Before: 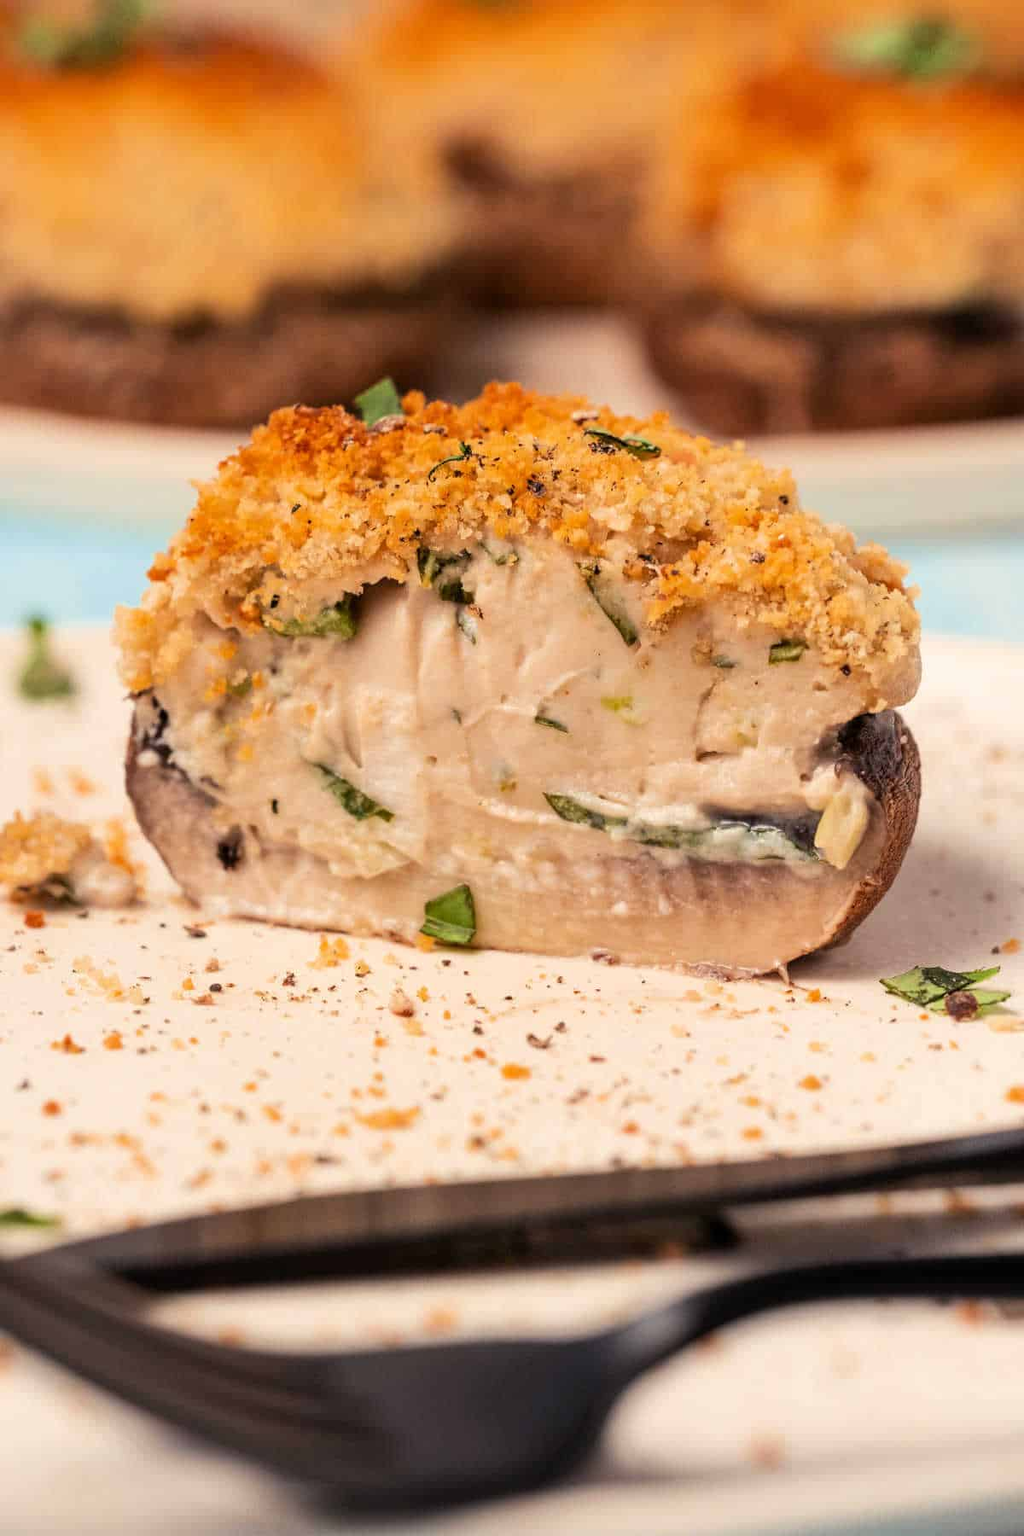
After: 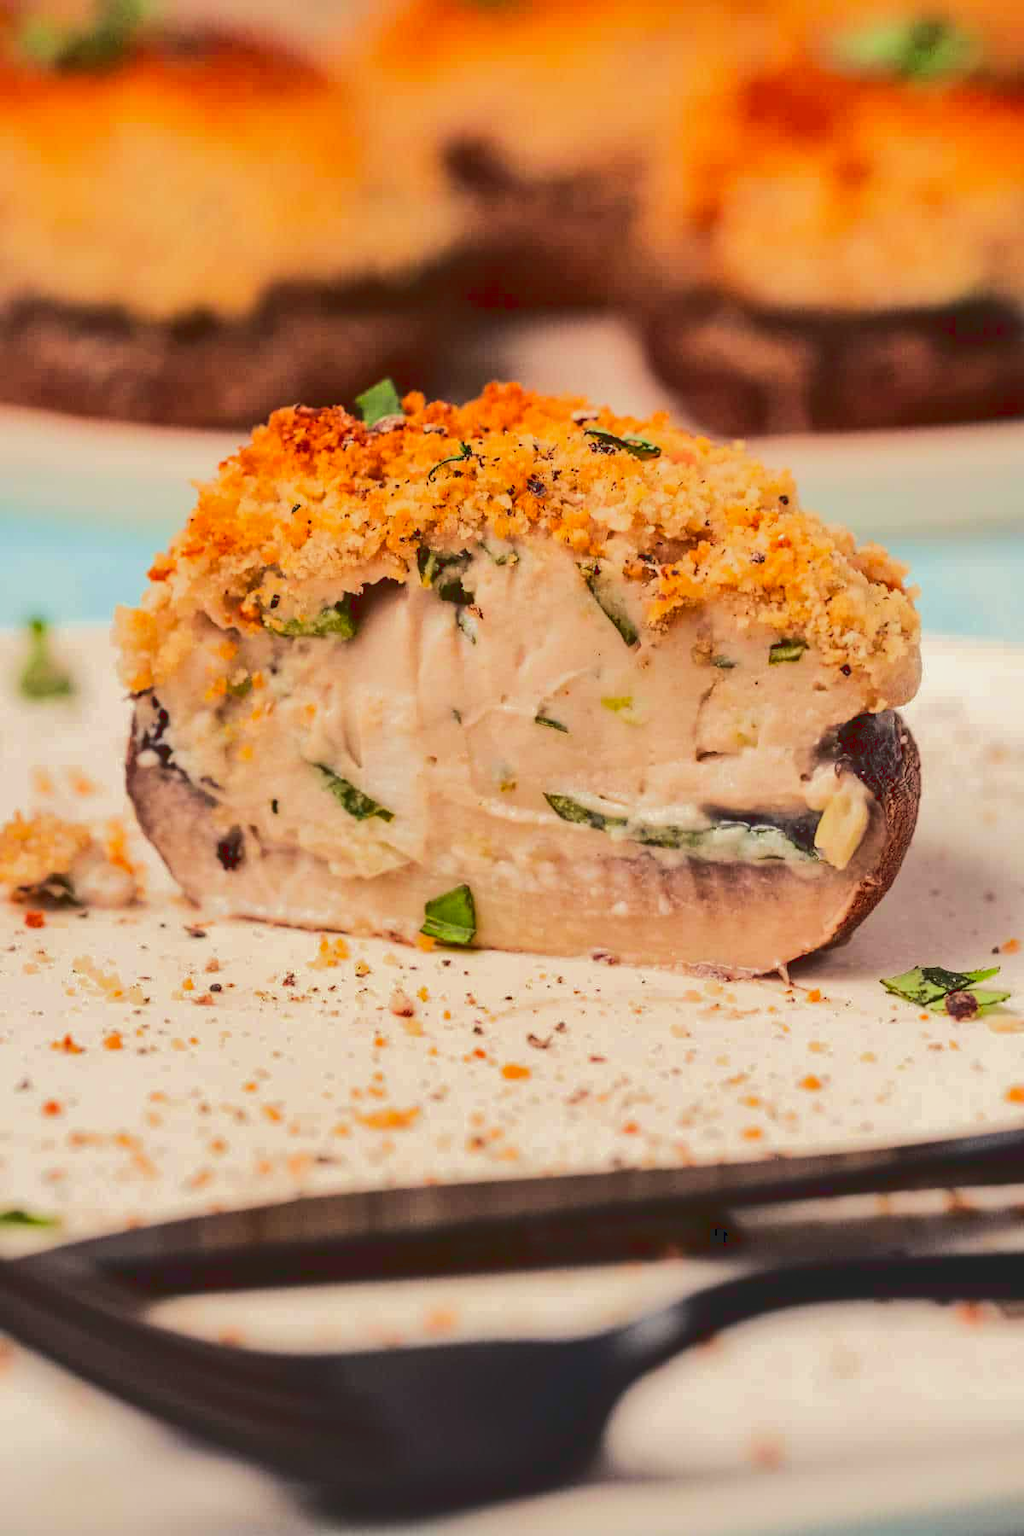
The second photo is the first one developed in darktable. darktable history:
color calibration: output R [0.946, 0.065, -0.013, 0], output G [-0.246, 1.264, -0.017, 0], output B [0.046, -0.098, 1.05, 0], illuminant same as pipeline (D50), adaptation XYZ, x 0.346, y 0.358, temperature 5022.65 K
shadows and highlights: shadows -20.2, white point adjustment -2.1, highlights -34.76
tone curve: curves: ch0 [(0, 0) (0.003, 0.132) (0.011, 0.136) (0.025, 0.14) (0.044, 0.147) (0.069, 0.149) (0.1, 0.156) (0.136, 0.163) (0.177, 0.177) (0.224, 0.2) (0.277, 0.251) (0.335, 0.311) (0.399, 0.387) (0.468, 0.487) (0.543, 0.585) (0.623, 0.675) (0.709, 0.742) (0.801, 0.81) (0.898, 0.867) (1, 1)], color space Lab, linked channels, preserve colors none
